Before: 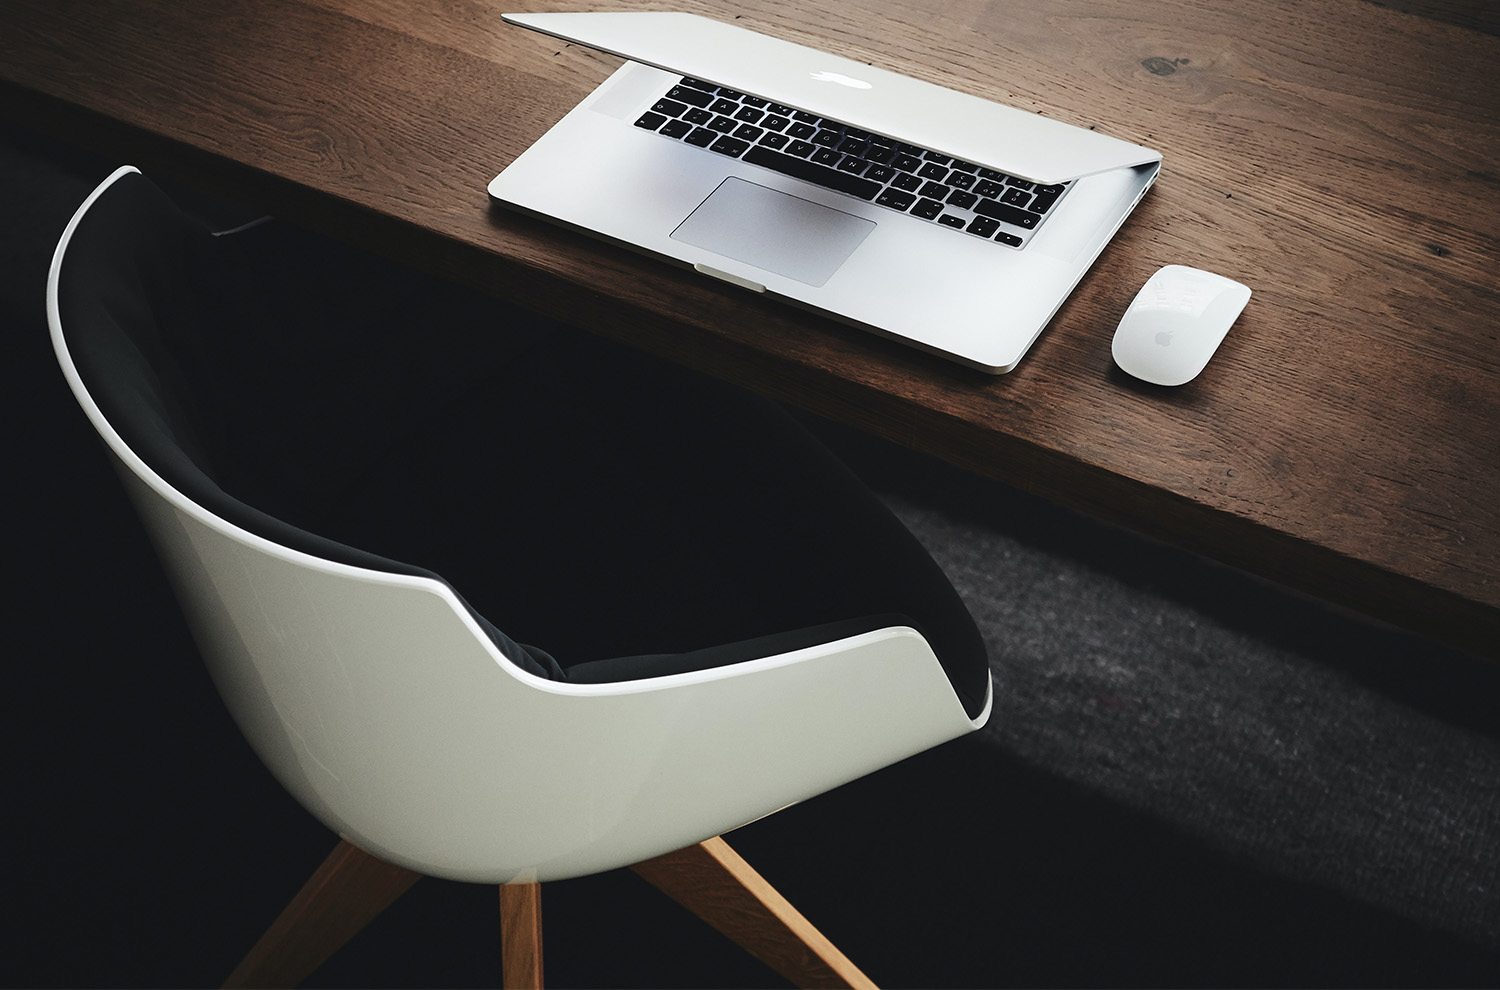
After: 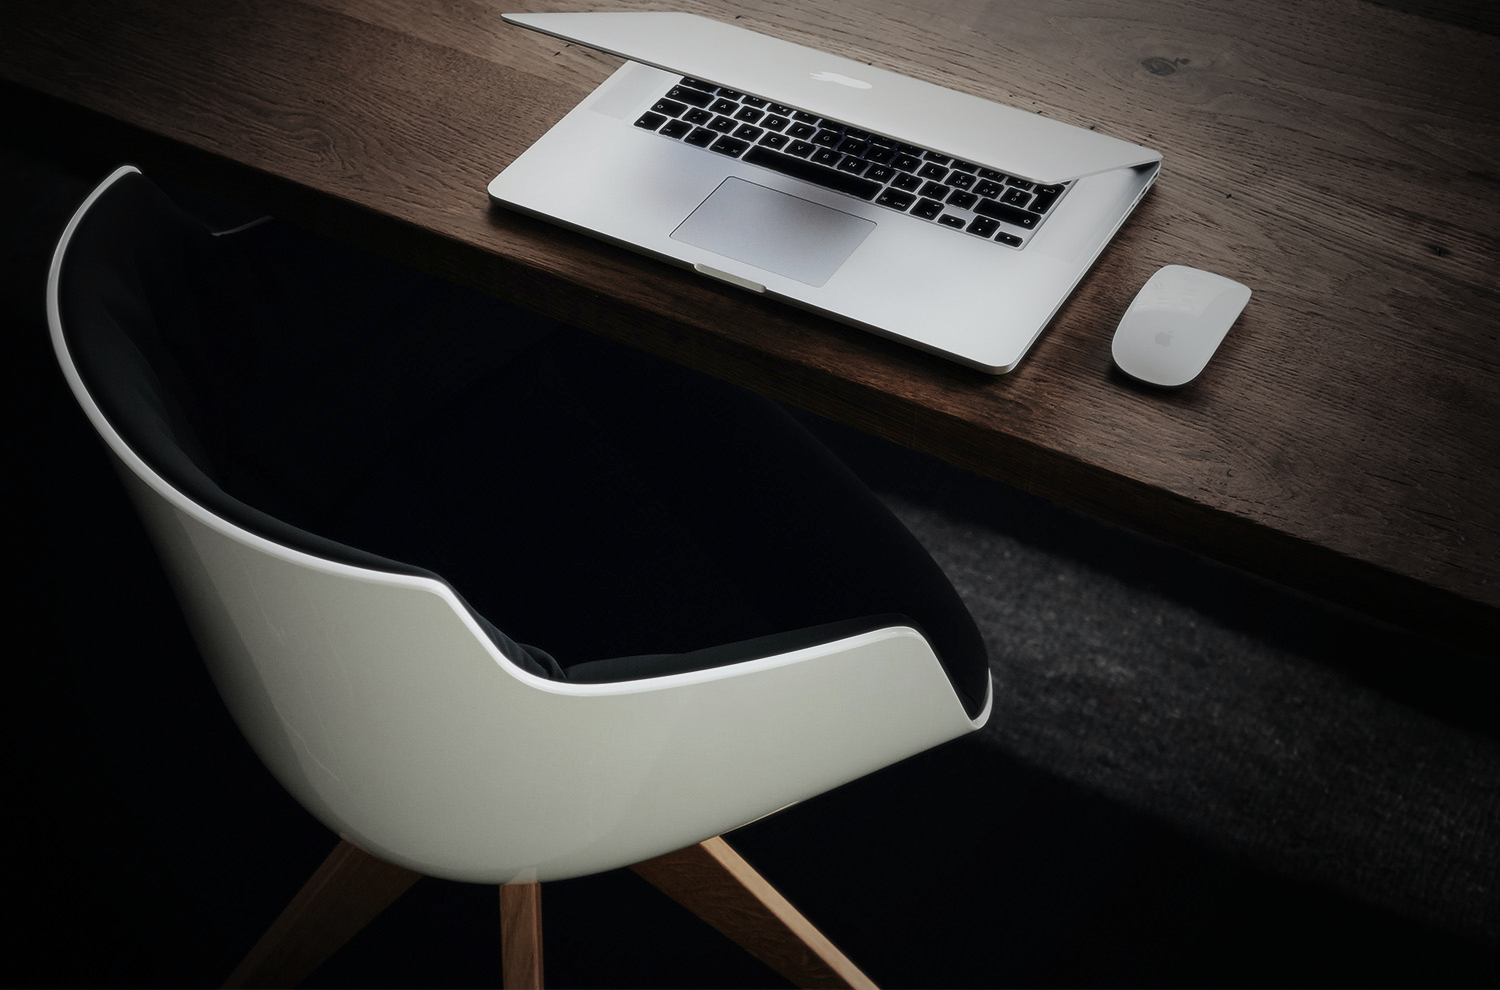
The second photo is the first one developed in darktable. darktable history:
vignetting: fall-off start 33.76%, fall-off radius 64.94%, brightness -0.575, center (-0.12, -0.002), width/height ratio 0.959
exposure: black level correction 0.006, exposure -0.226 EV, compensate highlight preservation false
soften: size 10%, saturation 50%, brightness 0.2 EV, mix 10%
bloom: size 13.65%, threshold 98.39%, strength 4.82%
